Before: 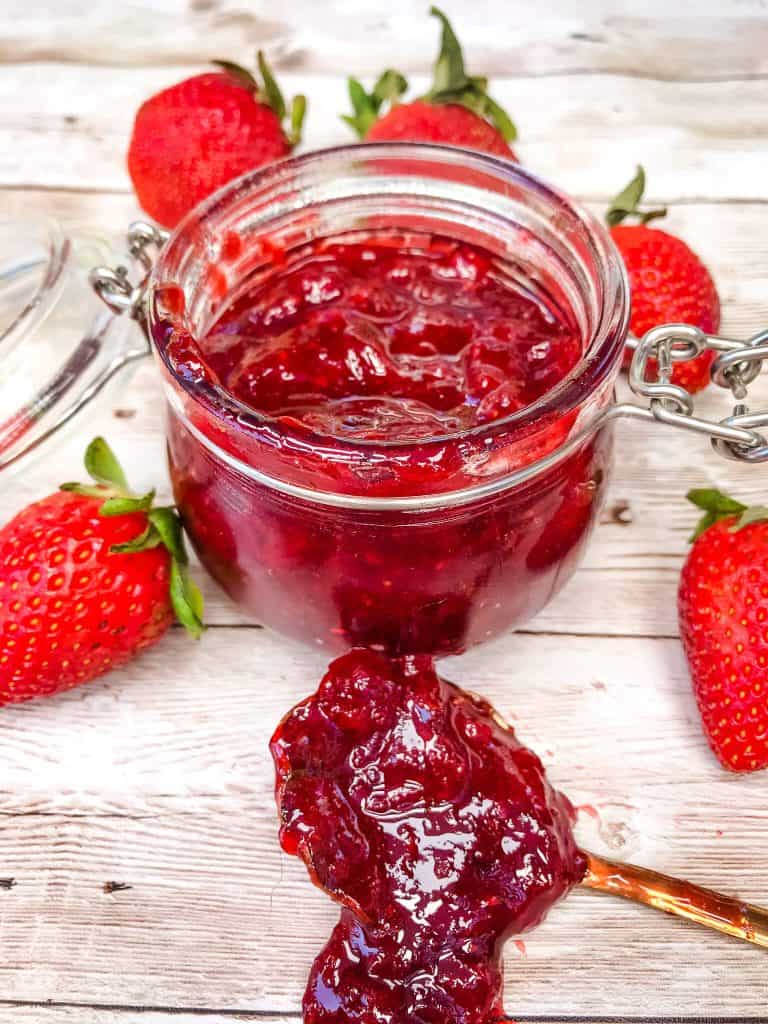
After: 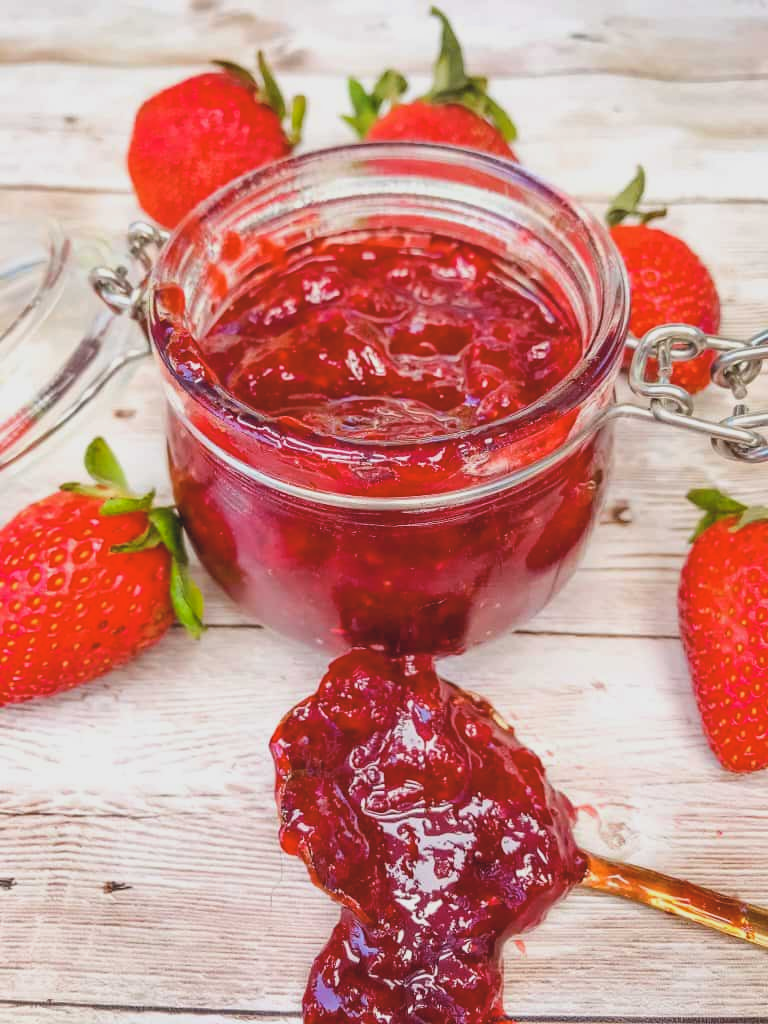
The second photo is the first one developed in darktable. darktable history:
contrast brightness saturation: contrast -0.165, brightness 0.043, saturation -0.132
color balance rgb: perceptual saturation grading › global saturation 19.651%, global vibrance 9.419%
